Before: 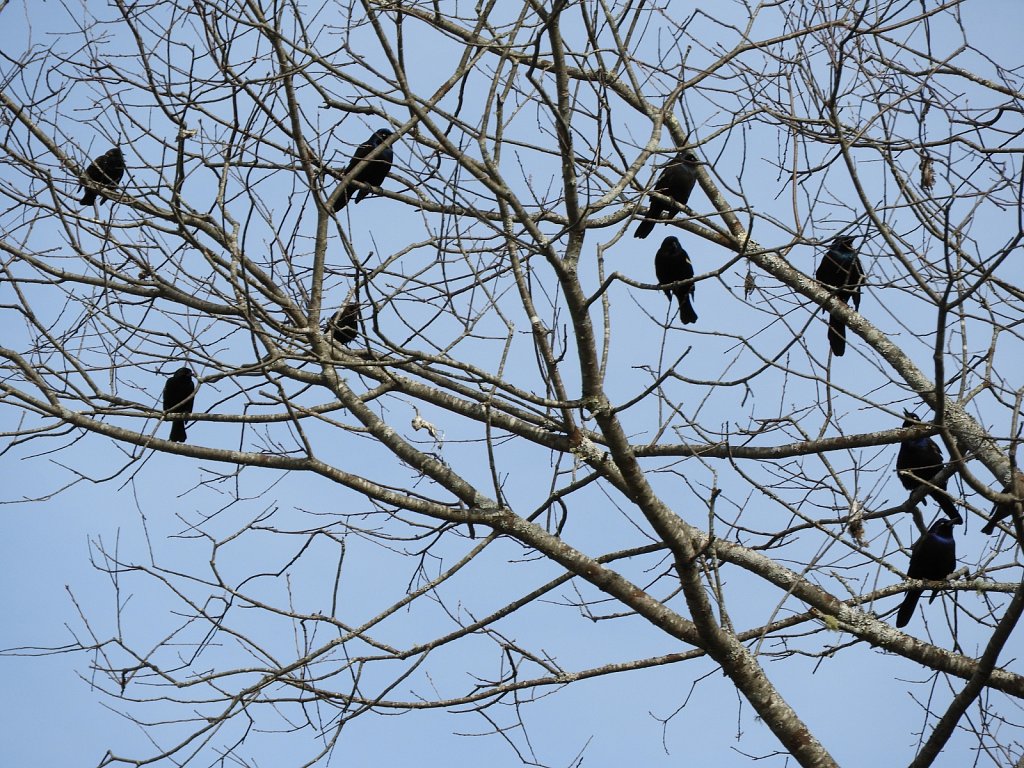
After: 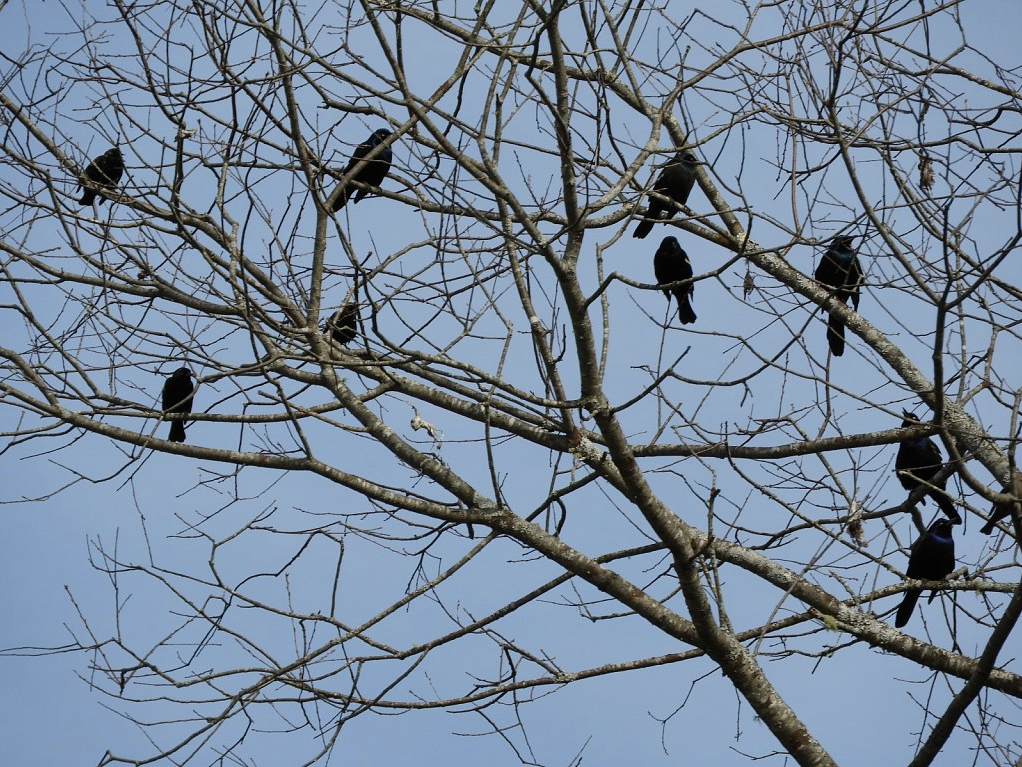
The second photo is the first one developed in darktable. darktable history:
crop and rotate: left 0.126%
exposure: exposure -0.36 EV, compensate highlight preservation false
grain: coarseness 0.81 ISO, strength 1.34%, mid-tones bias 0%
shadows and highlights: soften with gaussian
